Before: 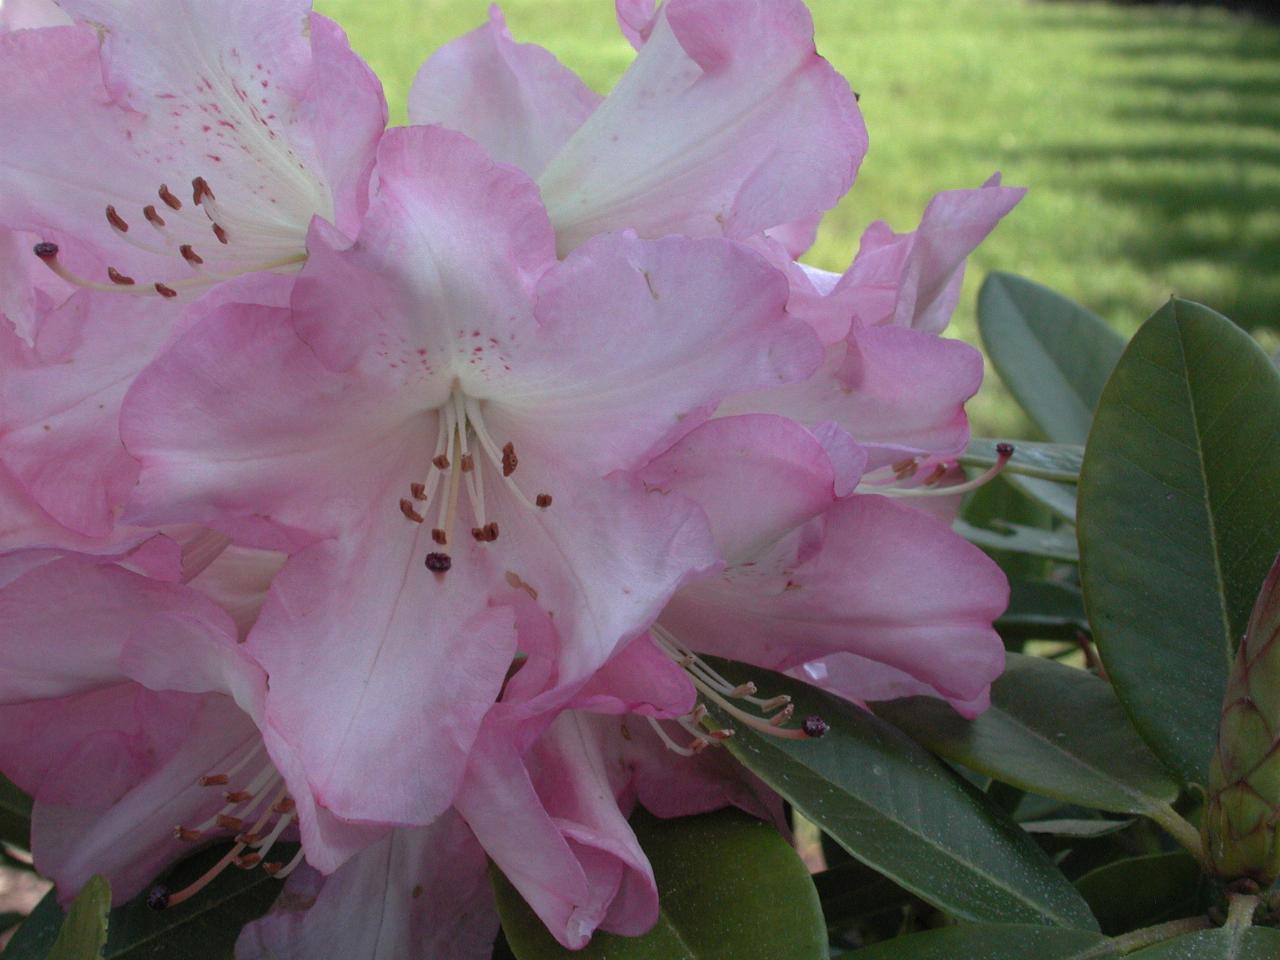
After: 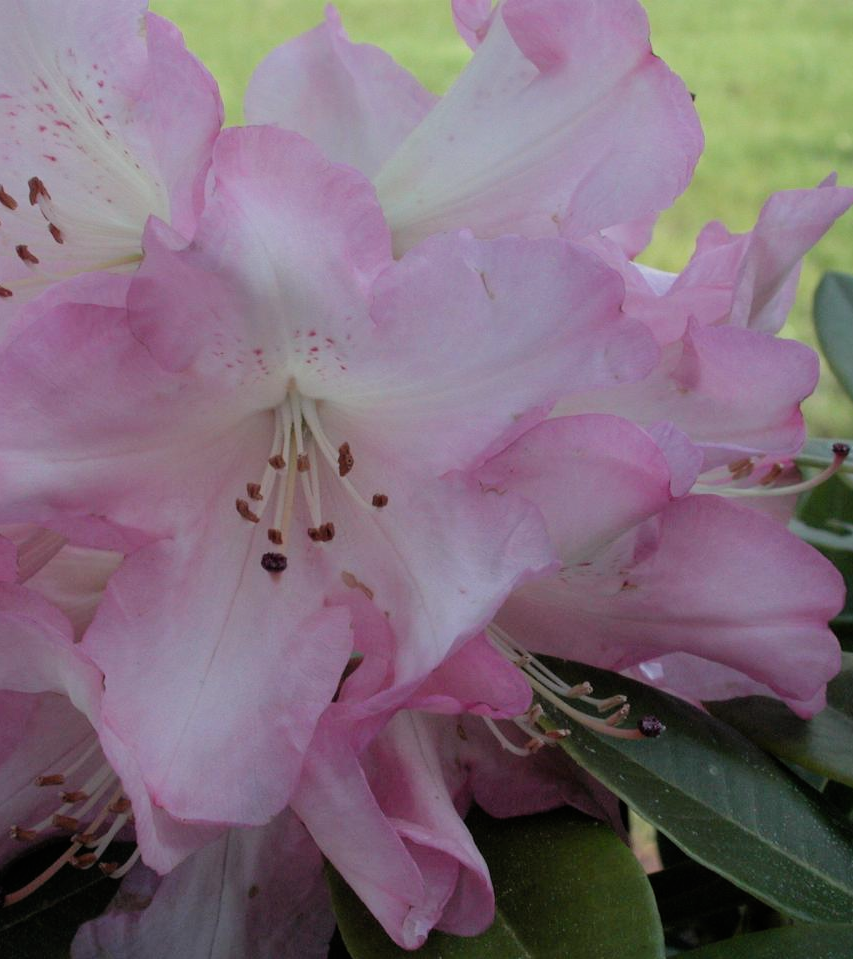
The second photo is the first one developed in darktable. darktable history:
crop and rotate: left 12.838%, right 20.464%
filmic rgb: black relative exposure -7.65 EV, white relative exposure 4.56 EV, hardness 3.61
